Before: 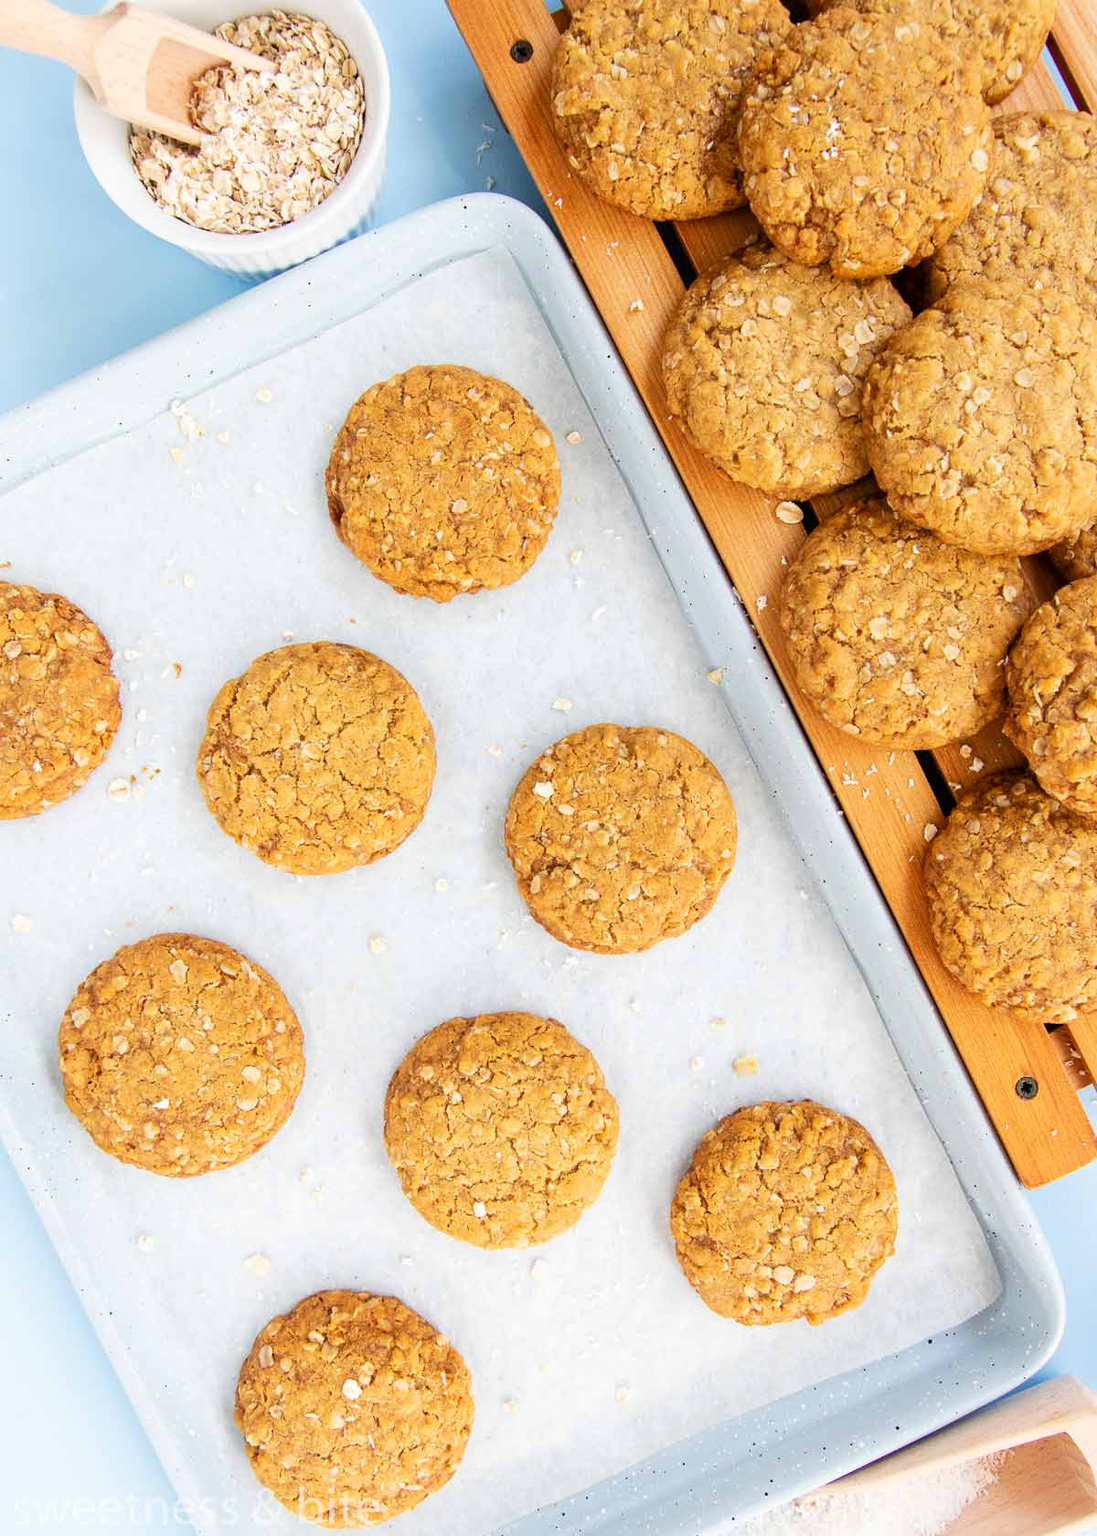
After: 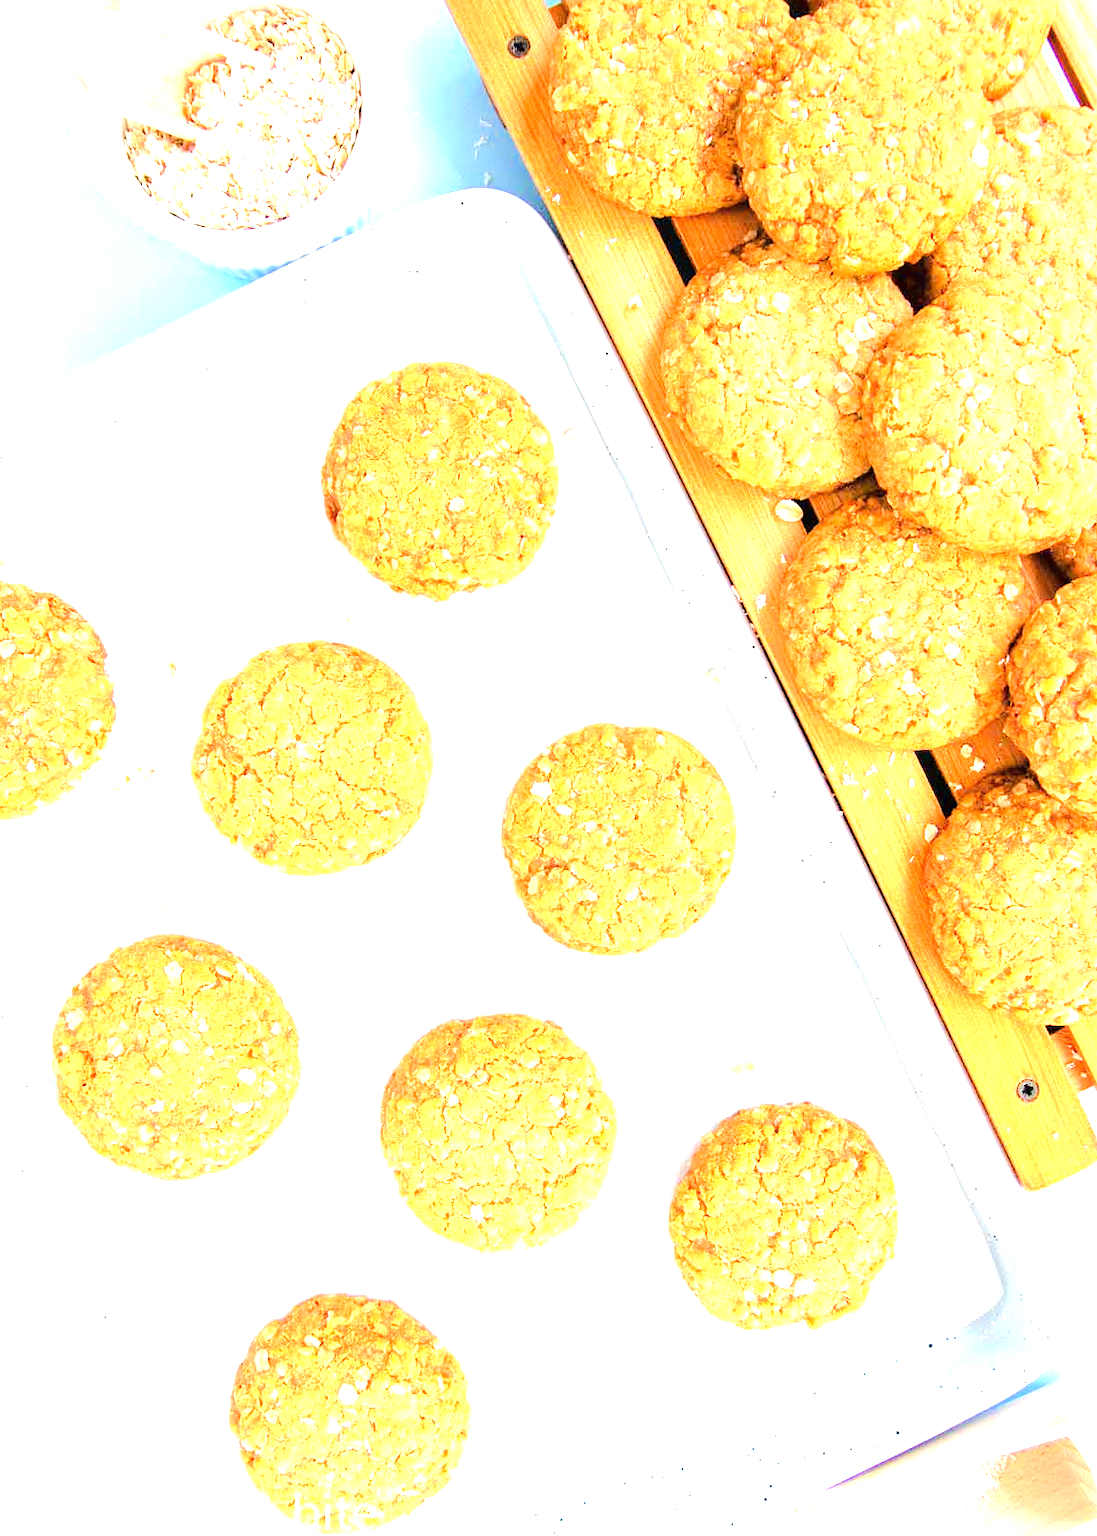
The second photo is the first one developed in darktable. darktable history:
crop and rotate: left 0.608%, top 0.379%, bottom 0.331%
tone equalizer: -7 EV 0.154 EV, -6 EV 0.61 EV, -5 EV 1.14 EV, -4 EV 1.31 EV, -3 EV 1.16 EV, -2 EV 0.6 EV, -1 EV 0.165 EV, edges refinement/feathering 500, mask exposure compensation -1.57 EV, preserve details no
exposure: black level correction 0, exposure 1.277 EV, compensate highlight preservation false
